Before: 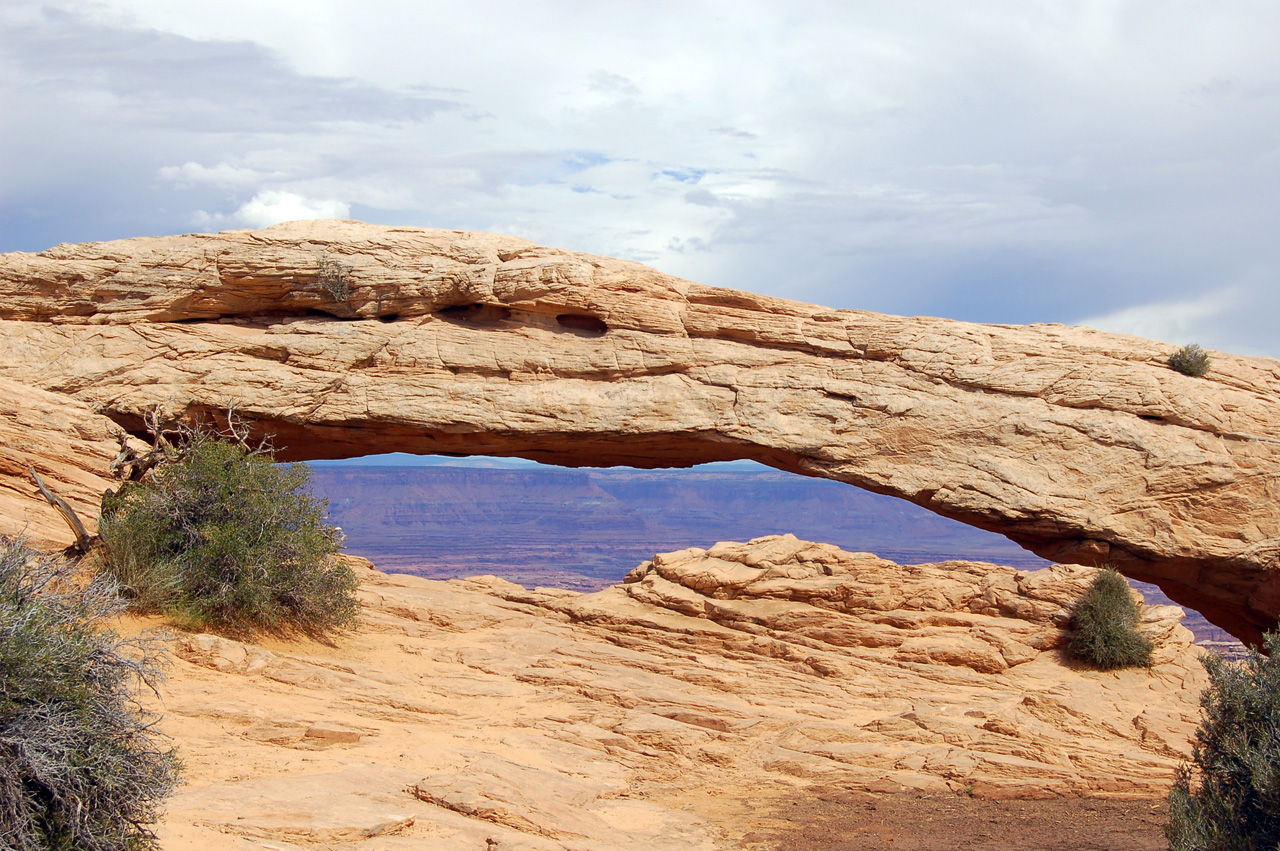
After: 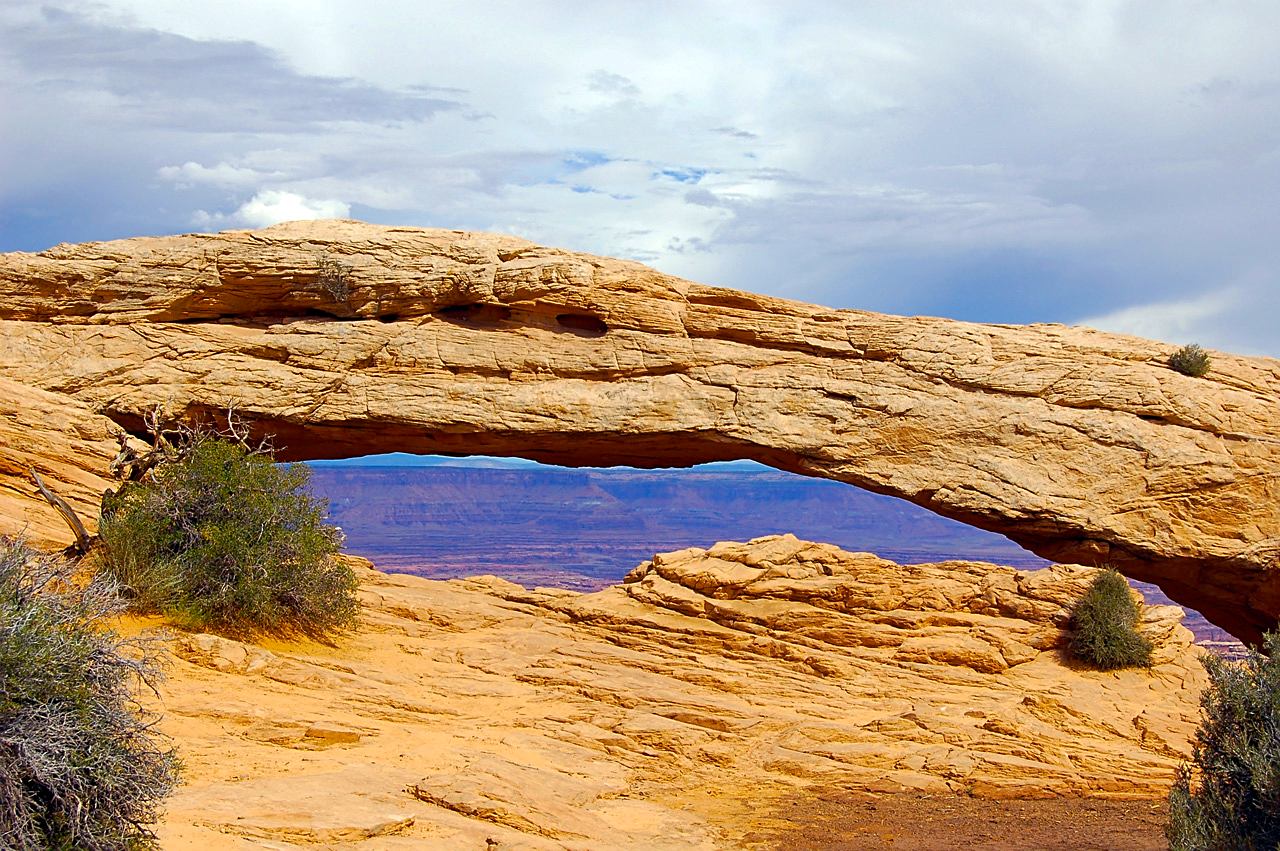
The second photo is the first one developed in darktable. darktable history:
shadows and highlights: radius 337.17, shadows 29.01, soften with gaussian
sharpen: on, module defaults
color balance rgb: linear chroma grading › global chroma 15%, perceptual saturation grading › global saturation 30%
